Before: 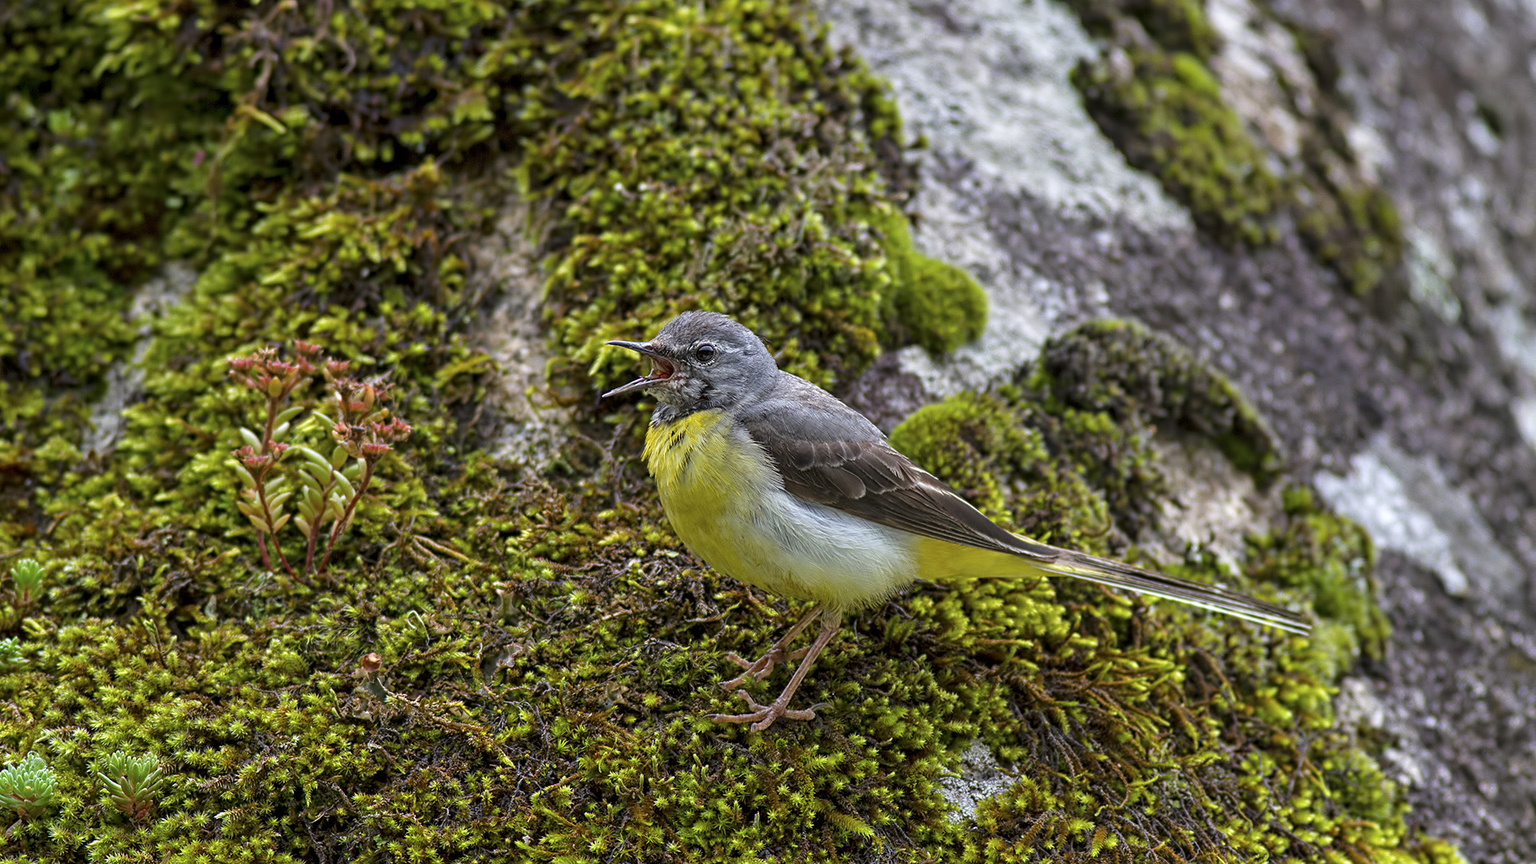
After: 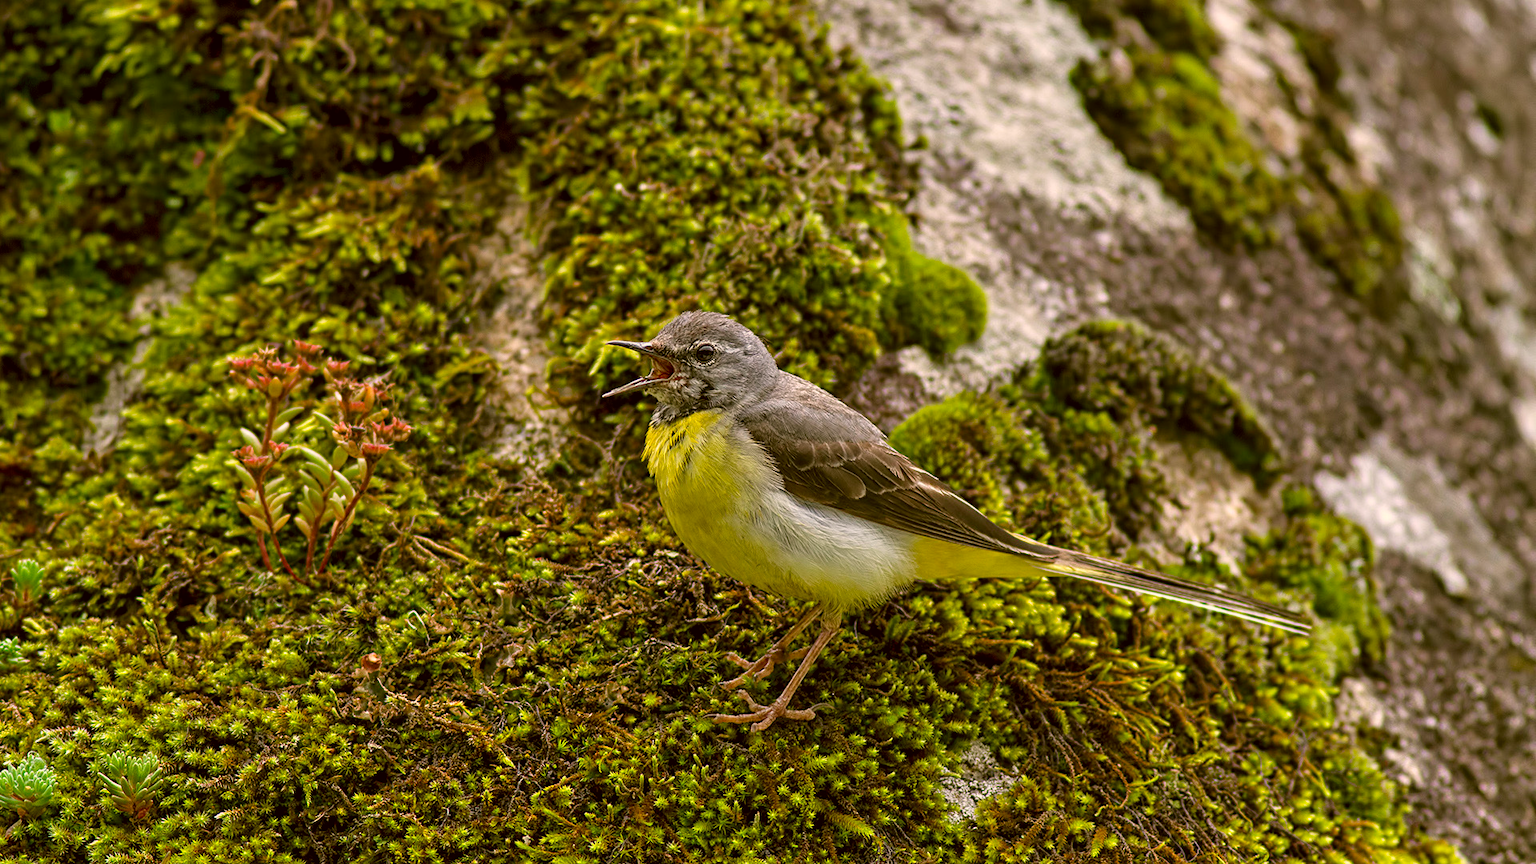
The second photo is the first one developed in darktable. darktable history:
color correction: highlights a* 8.69, highlights b* 15.11, shadows a* -0.654, shadows b* 27
